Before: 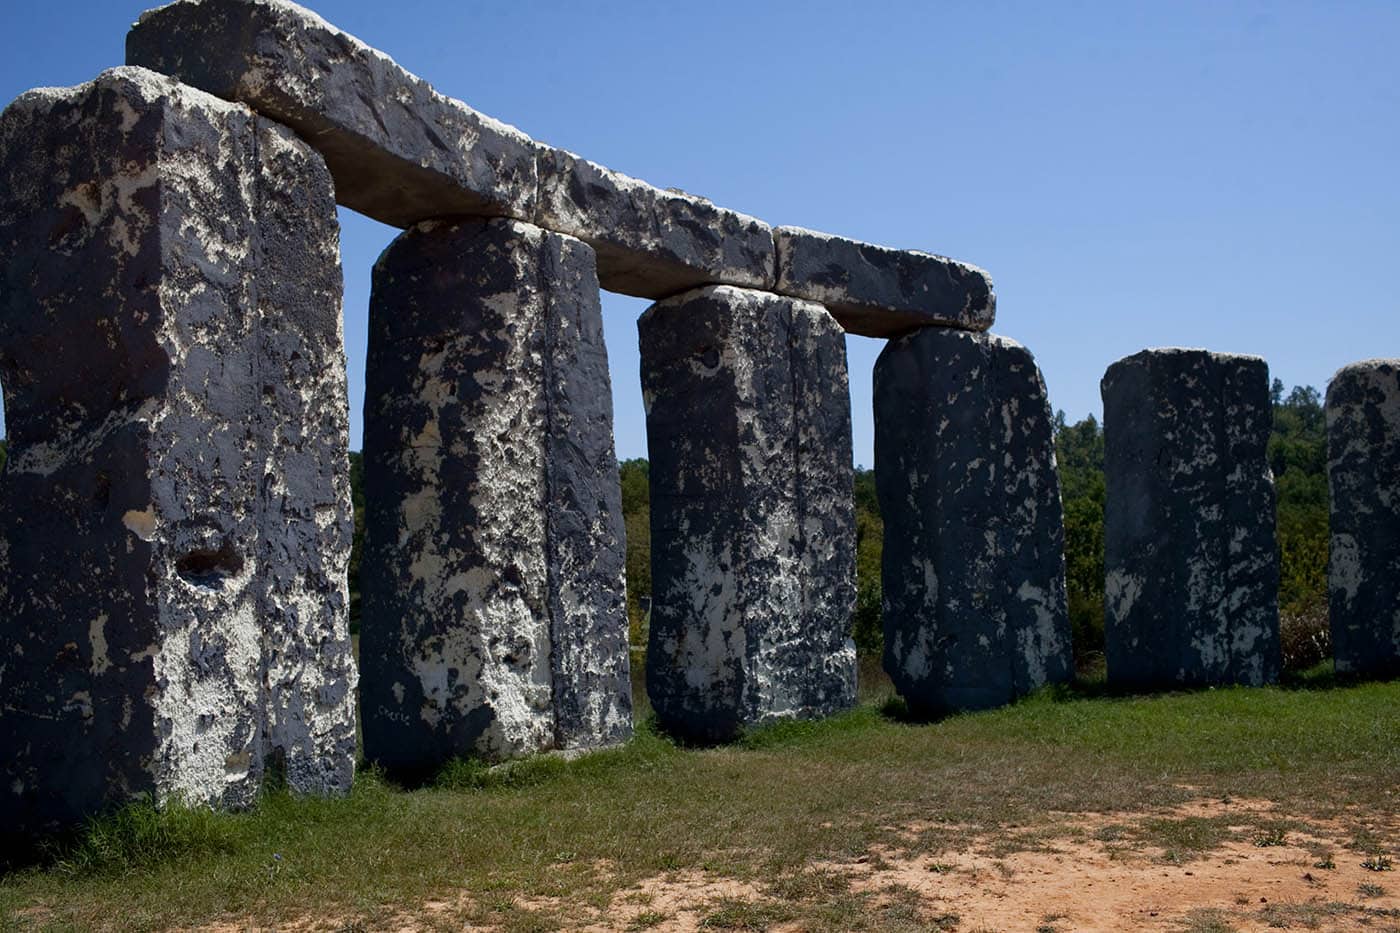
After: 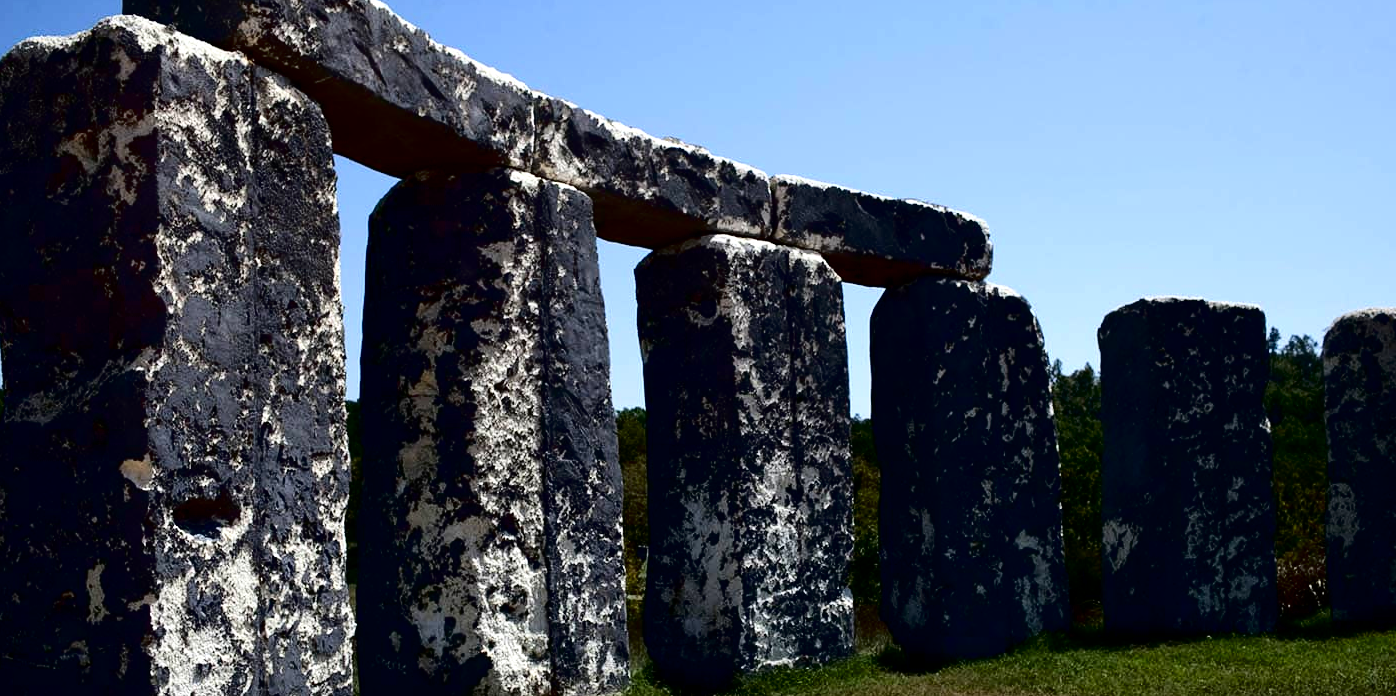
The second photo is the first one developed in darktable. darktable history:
crop: left 0.256%, top 5.528%, bottom 19.825%
contrast brightness saturation: contrast 0.066, brightness -0.129, saturation 0.046
exposure: exposure 0.51 EV, compensate highlight preservation false
tone curve: curves: ch0 [(0, 0) (0.003, 0) (0.011, 0.001) (0.025, 0.003) (0.044, 0.005) (0.069, 0.012) (0.1, 0.023) (0.136, 0.039) (0.177, 0.088) (0.224, 0.15) (0.277, 0.24) (0.335, 0.337) (0.399, 0.437) (0.468, 0.535) (0.543, 0.629) (0.623, 0.71) (0.709, 0.782) (0.801, 0.856) (0.898, 0.94) (1, 1)], color space Lab, independent channels, preserve colors none
